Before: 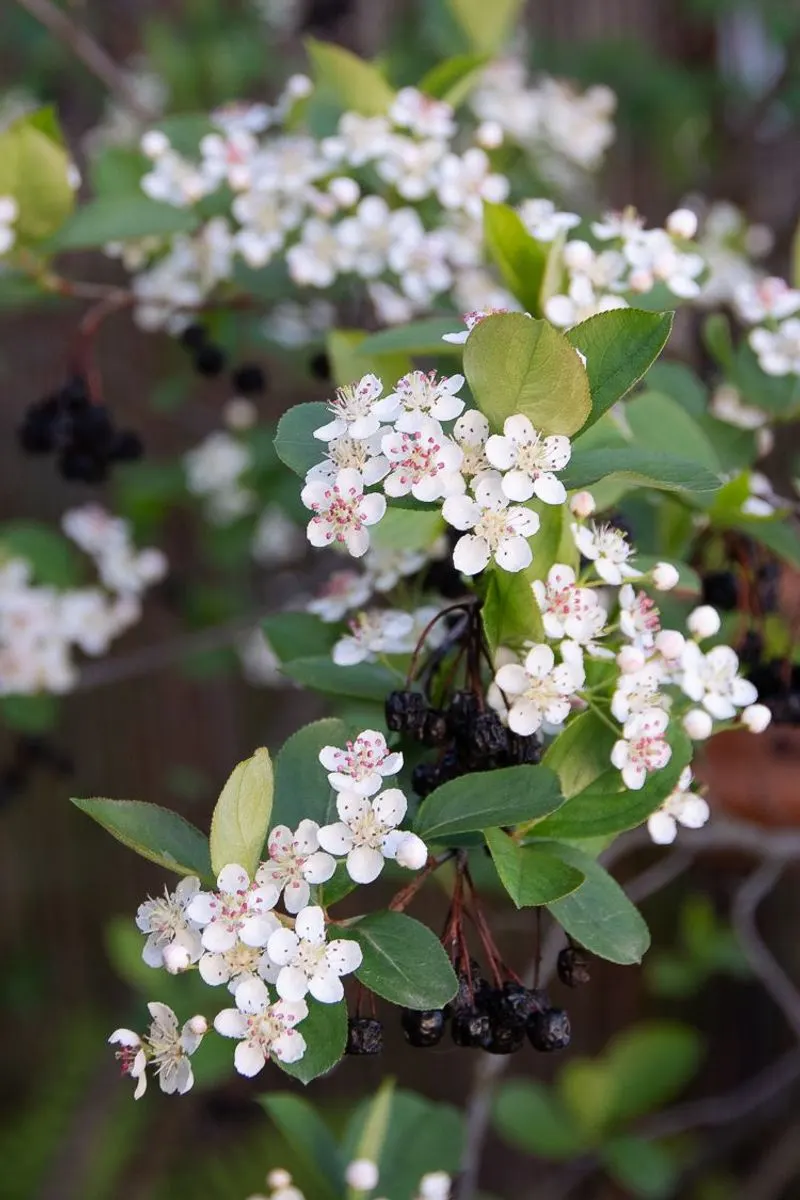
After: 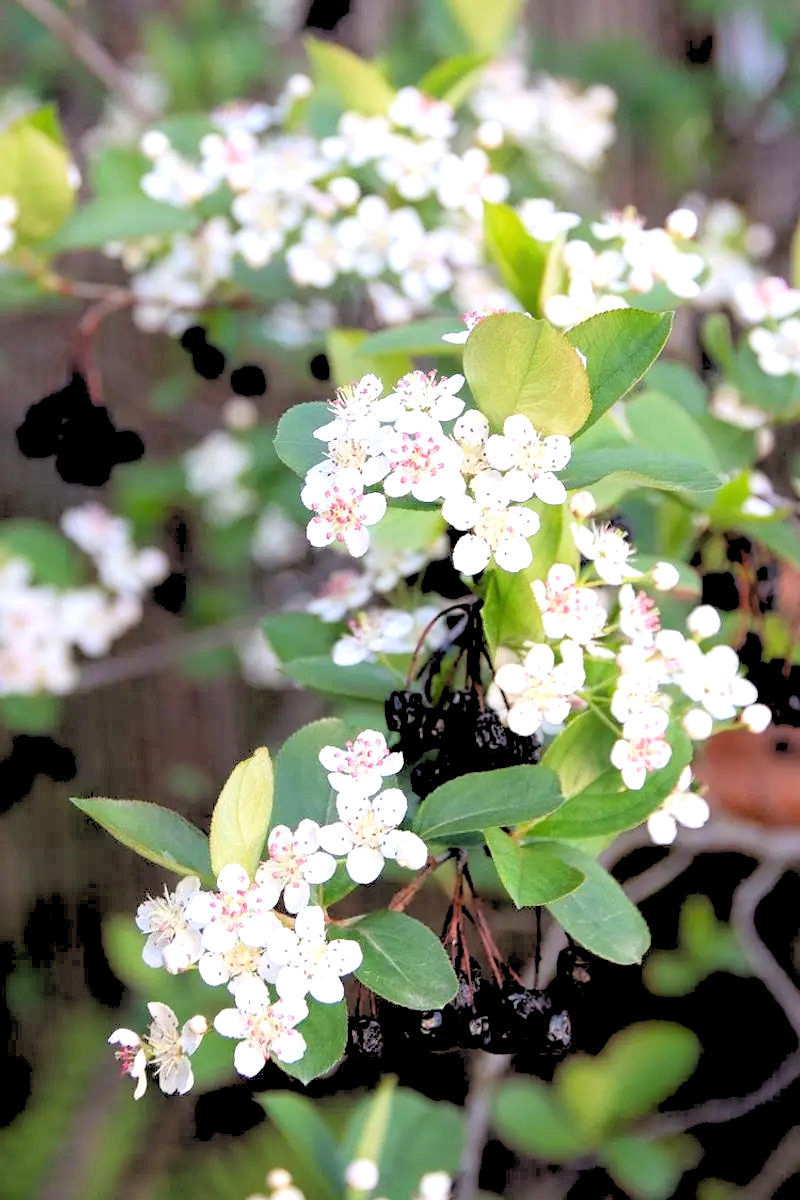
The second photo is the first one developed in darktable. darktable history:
exposure: black level correction 0, exposure 0.7 EV, compensate exposure bias true, compensate highlight preservation false
rgb levels: levels [[0.027, 0.429, 0.996], [0, 0.5, 1], [0, 0.5, 1]]
